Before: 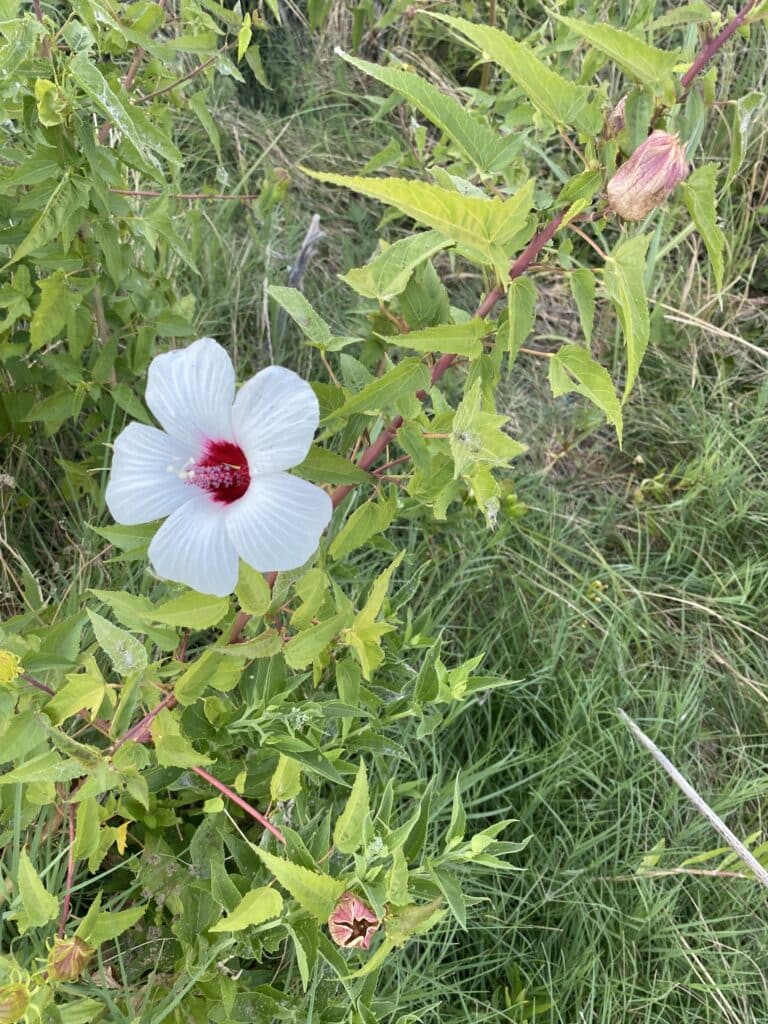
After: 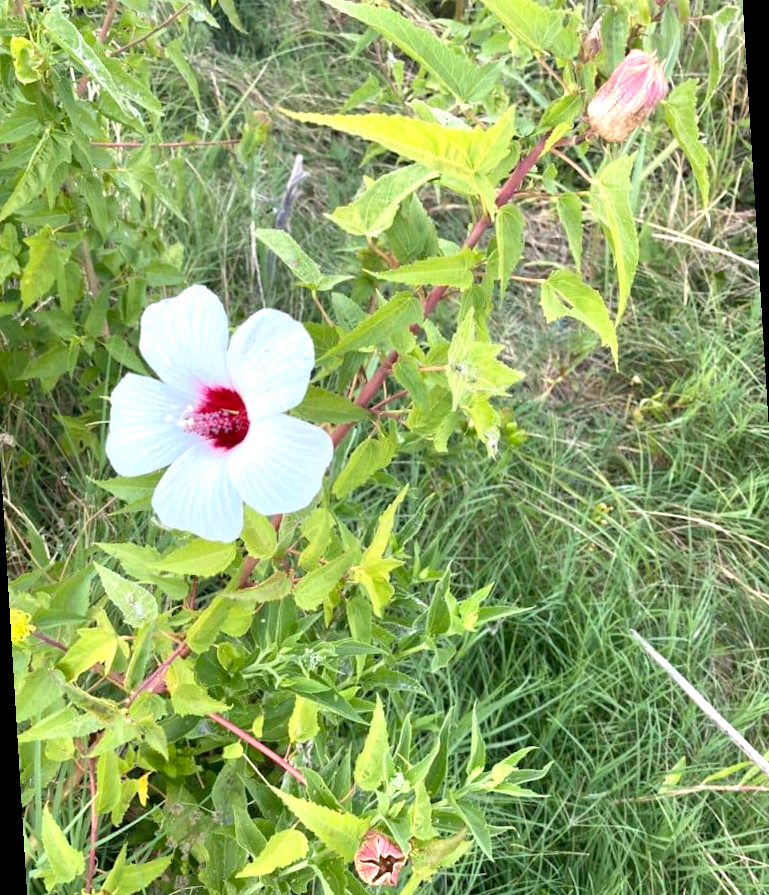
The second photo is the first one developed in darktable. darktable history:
exposure: exposure 0.6 EV, compensate highlight preservation false
rotate and perspective: rotation -3.52°, crop left 0.036, crop right 0.964, crop top 0.081, crop bottom 0.919
